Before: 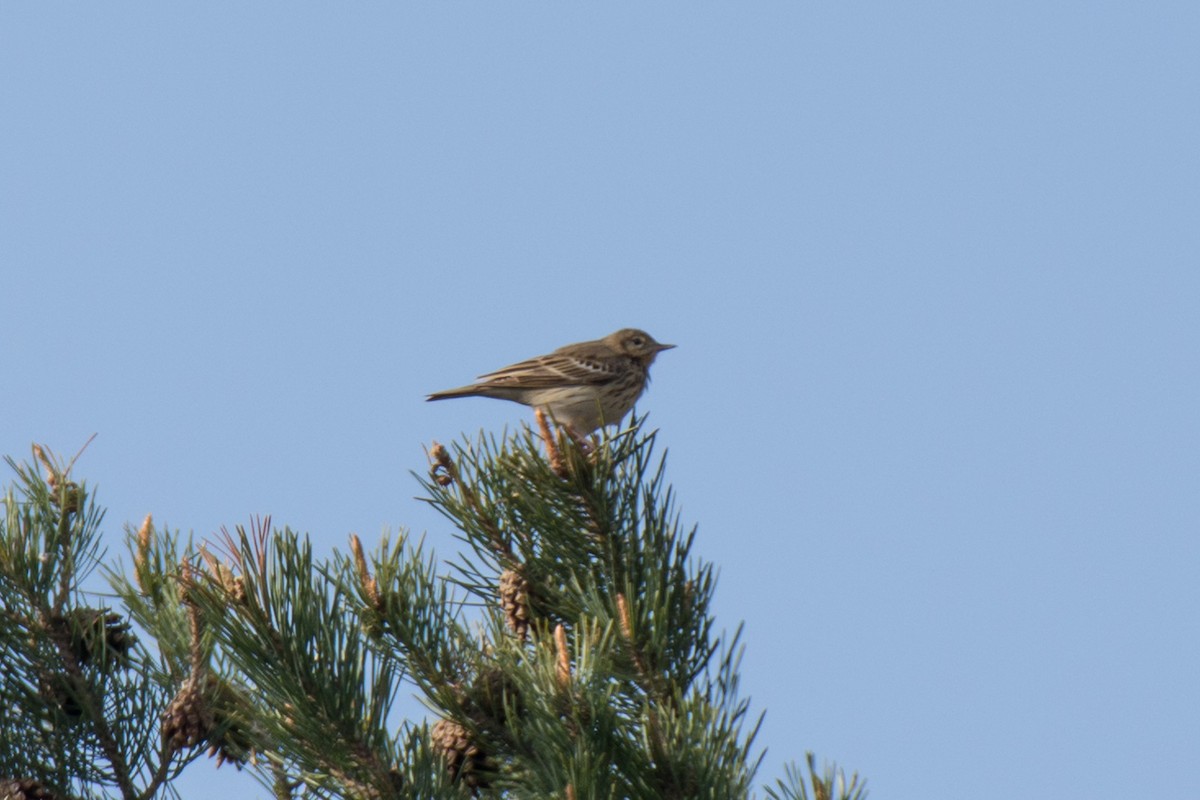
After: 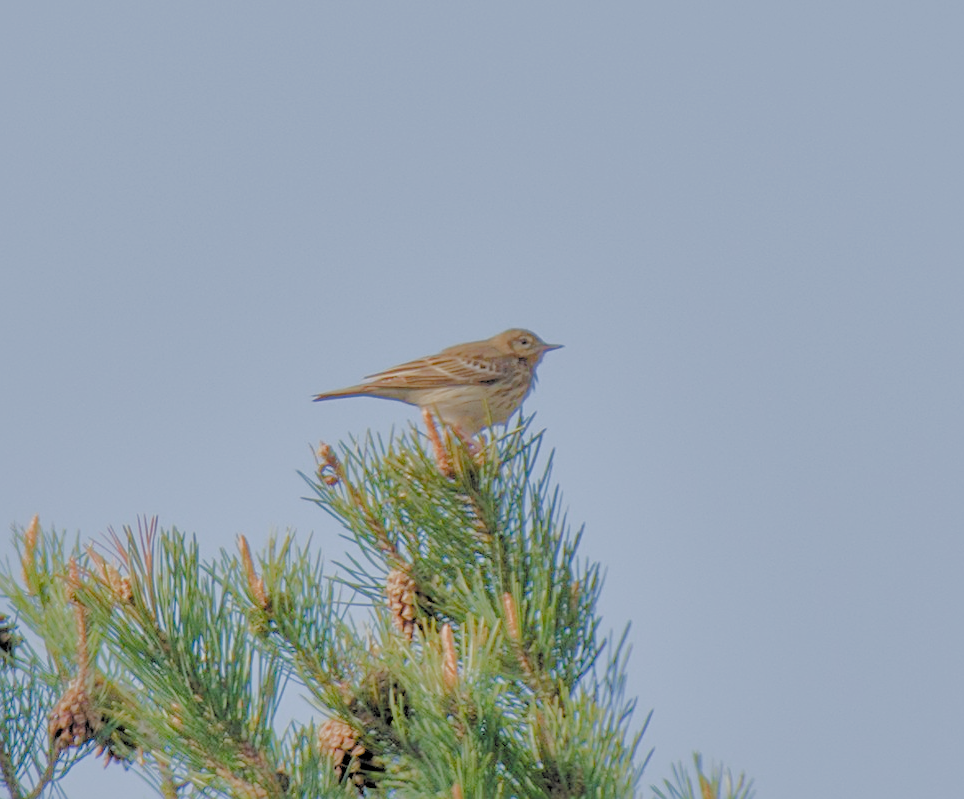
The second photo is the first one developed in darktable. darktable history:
crop and rotate: left 9.492%, right 10.169%
sharpen: on, module defaults
tone equalizer: -7 EV 0.152 EV, -6 EV 0.625 EV, -5 EV 1.11 EV, -4 EV 1.32 EV, -3 EV 1.18 EV, -2 EV 0.6 EV, -1 EV 0.157 EV, edges refinement/feathering 500, mask exposure compensation -1.57 EV, preserve details no
filmic rgb: black relative exposure -4.43 EV, white relative exposure 6.56 EV, hardness 1.94, contrast 0.505, preserve chrominance RGB euclidean norm (legacy), color science v4 (2020), iterations of high-quality reconstruction 0
color balance rgb: perceptual saturation grading › global saturation 19.529%, global vibrance 30.74%
exposure: black level correction 0, exposure 1.503 EV, compensate highlight preservation false
shadows and highlights: on, module defaults
